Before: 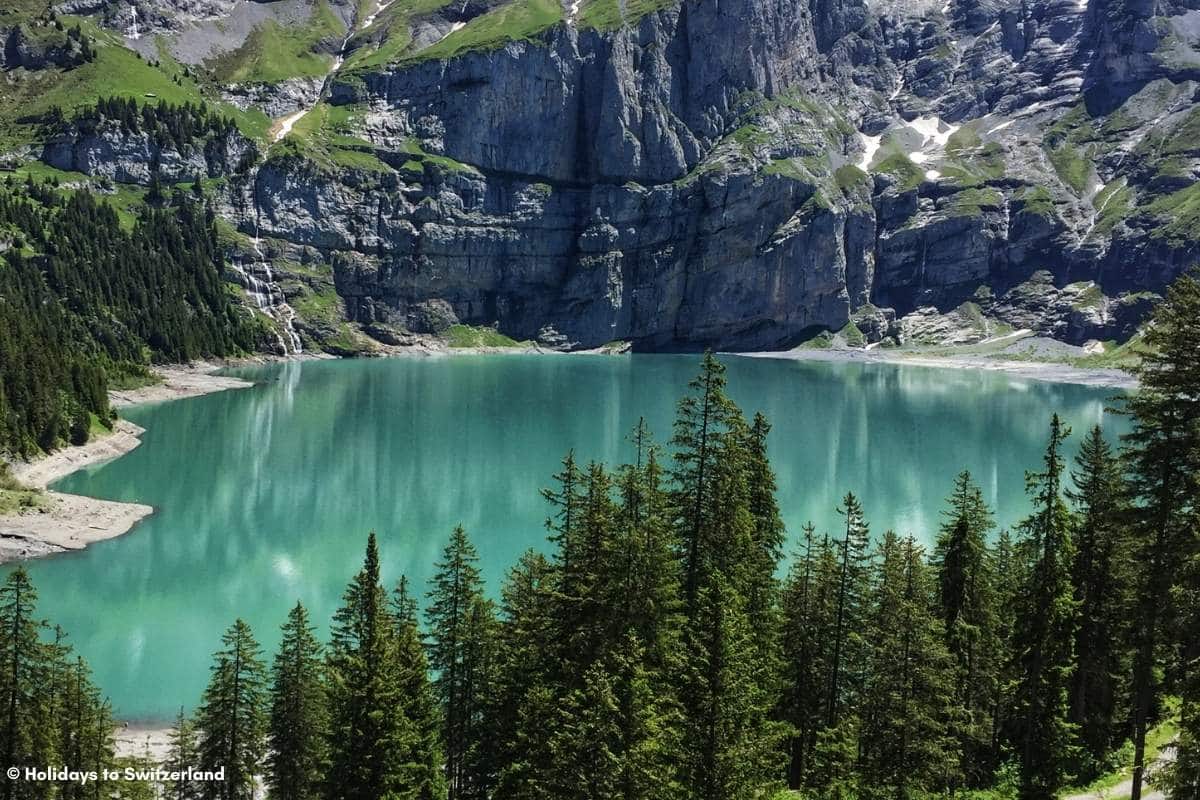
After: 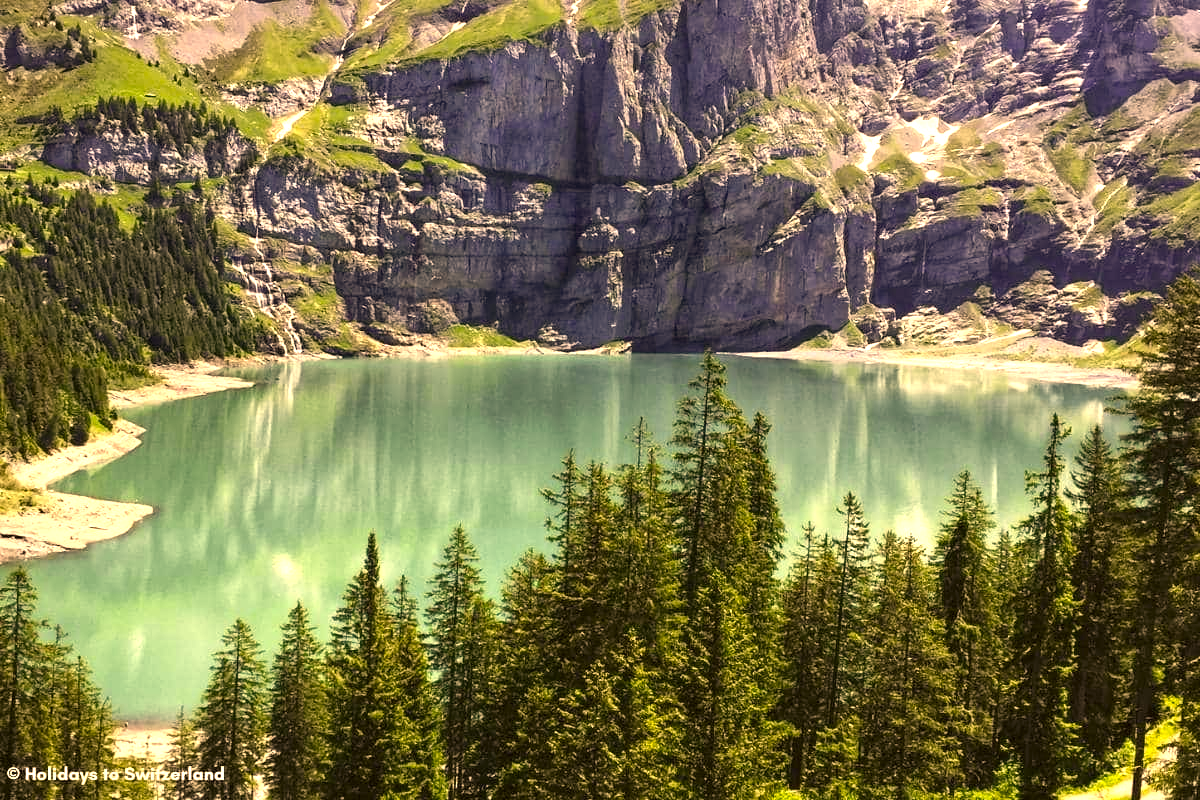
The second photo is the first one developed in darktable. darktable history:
exposure: black level correction 0, exposure 1.1 EV, compensate exposure bias true, compensate highlight preservation false
color correction: highlights a* 17.94, highlights b* 35.39, shadows a* 1.48, shadows b* 6.42, saturation 1.01
